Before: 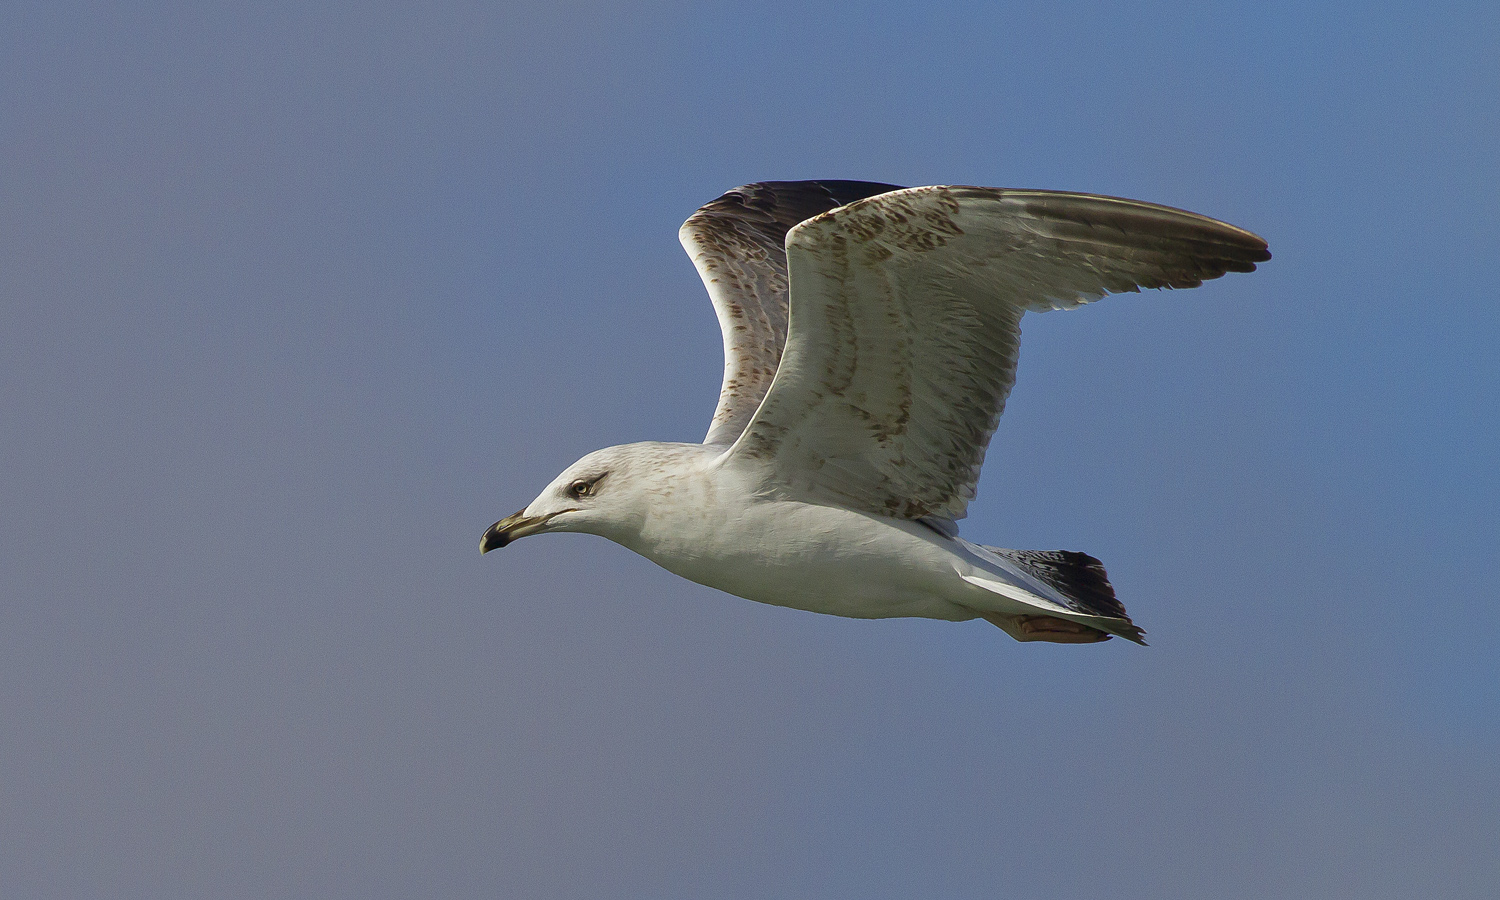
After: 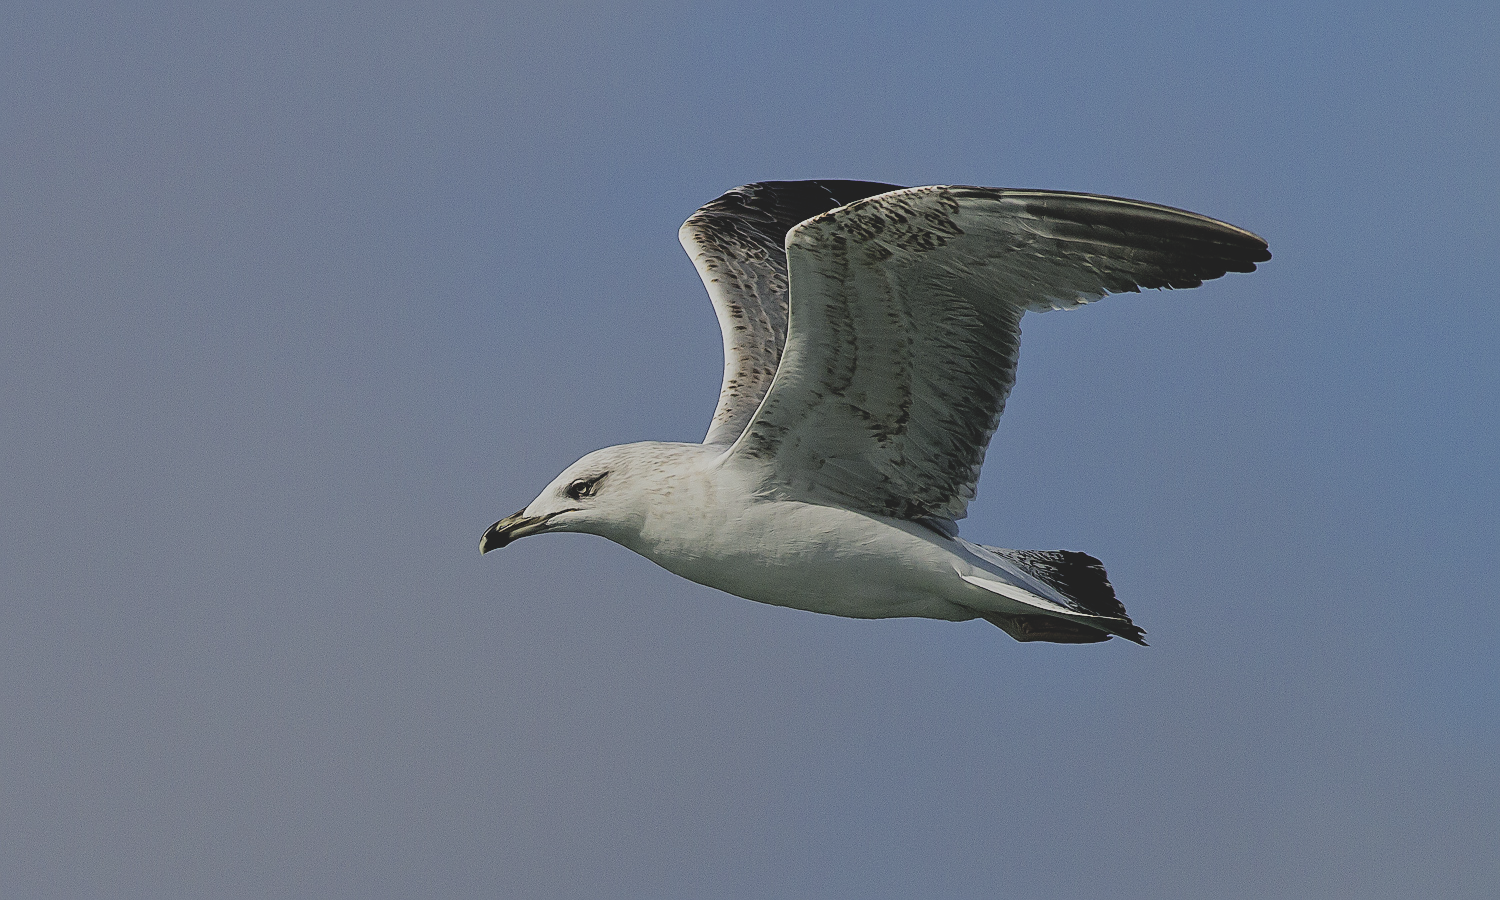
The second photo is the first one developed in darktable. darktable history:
color balance rgb: shadows lift › chroma 5.757%, shadows lift › hue 240.06°, perceptual saturation grading › global saturation 29.964%
sharpen: amount 0.567
contrast brightness saturation: contrast -0.26, saturation -0.424
filmic rgb: black relative exposure -5.14 EV, white relative exposure 3.98 EV, hardness 2.9, contrast 1.496
